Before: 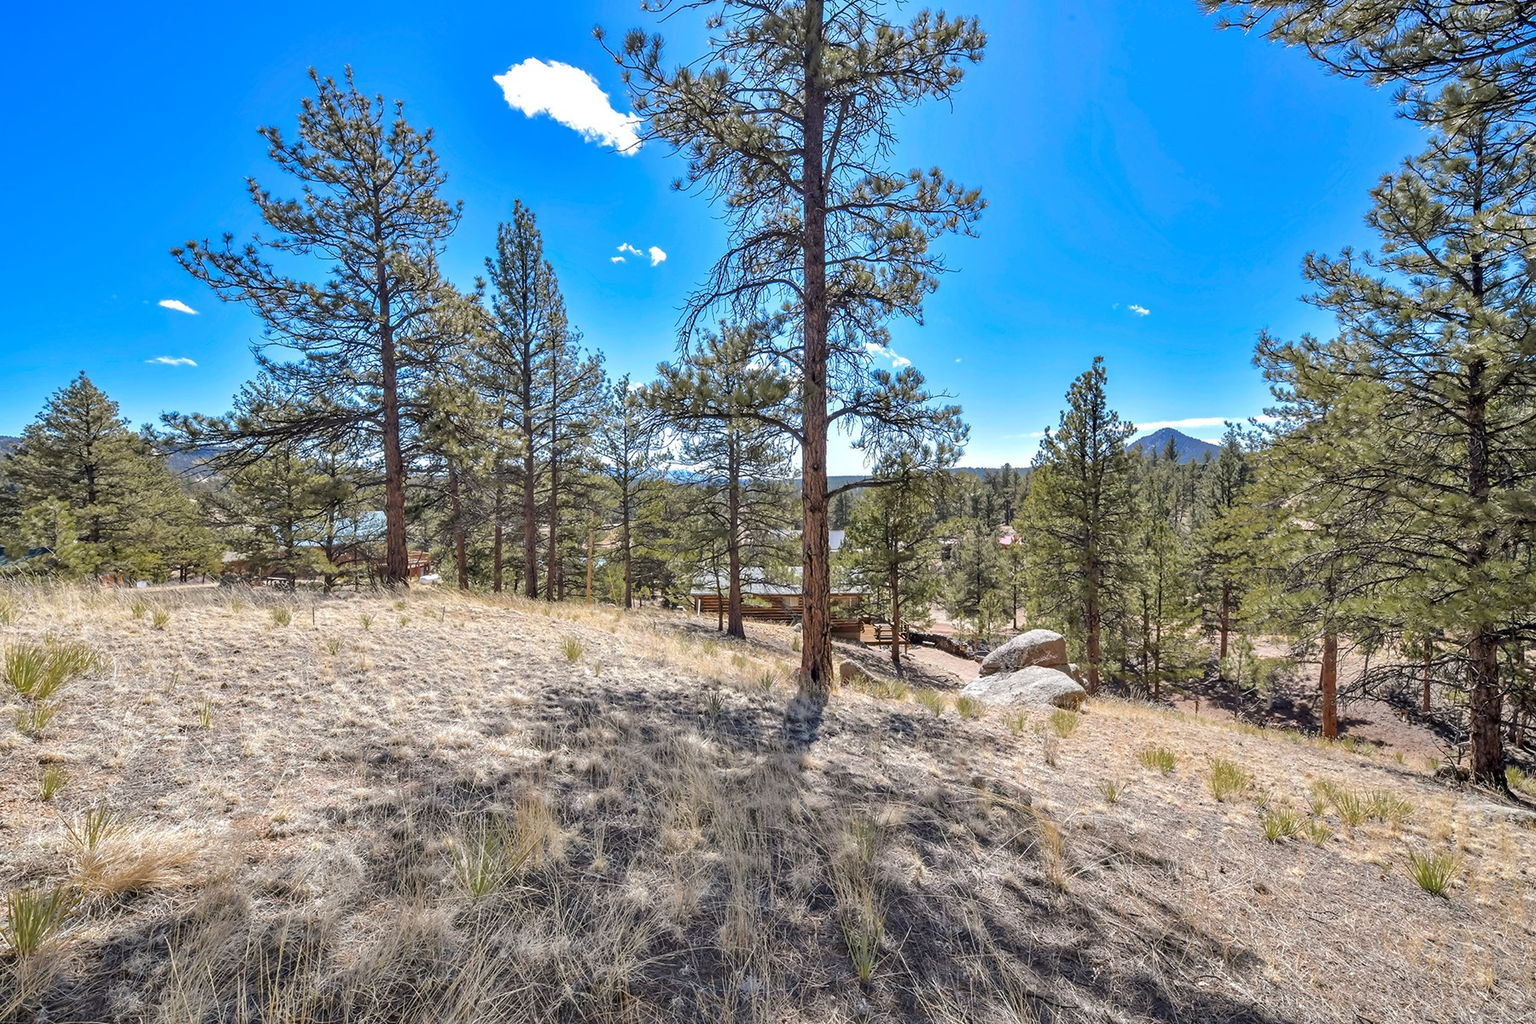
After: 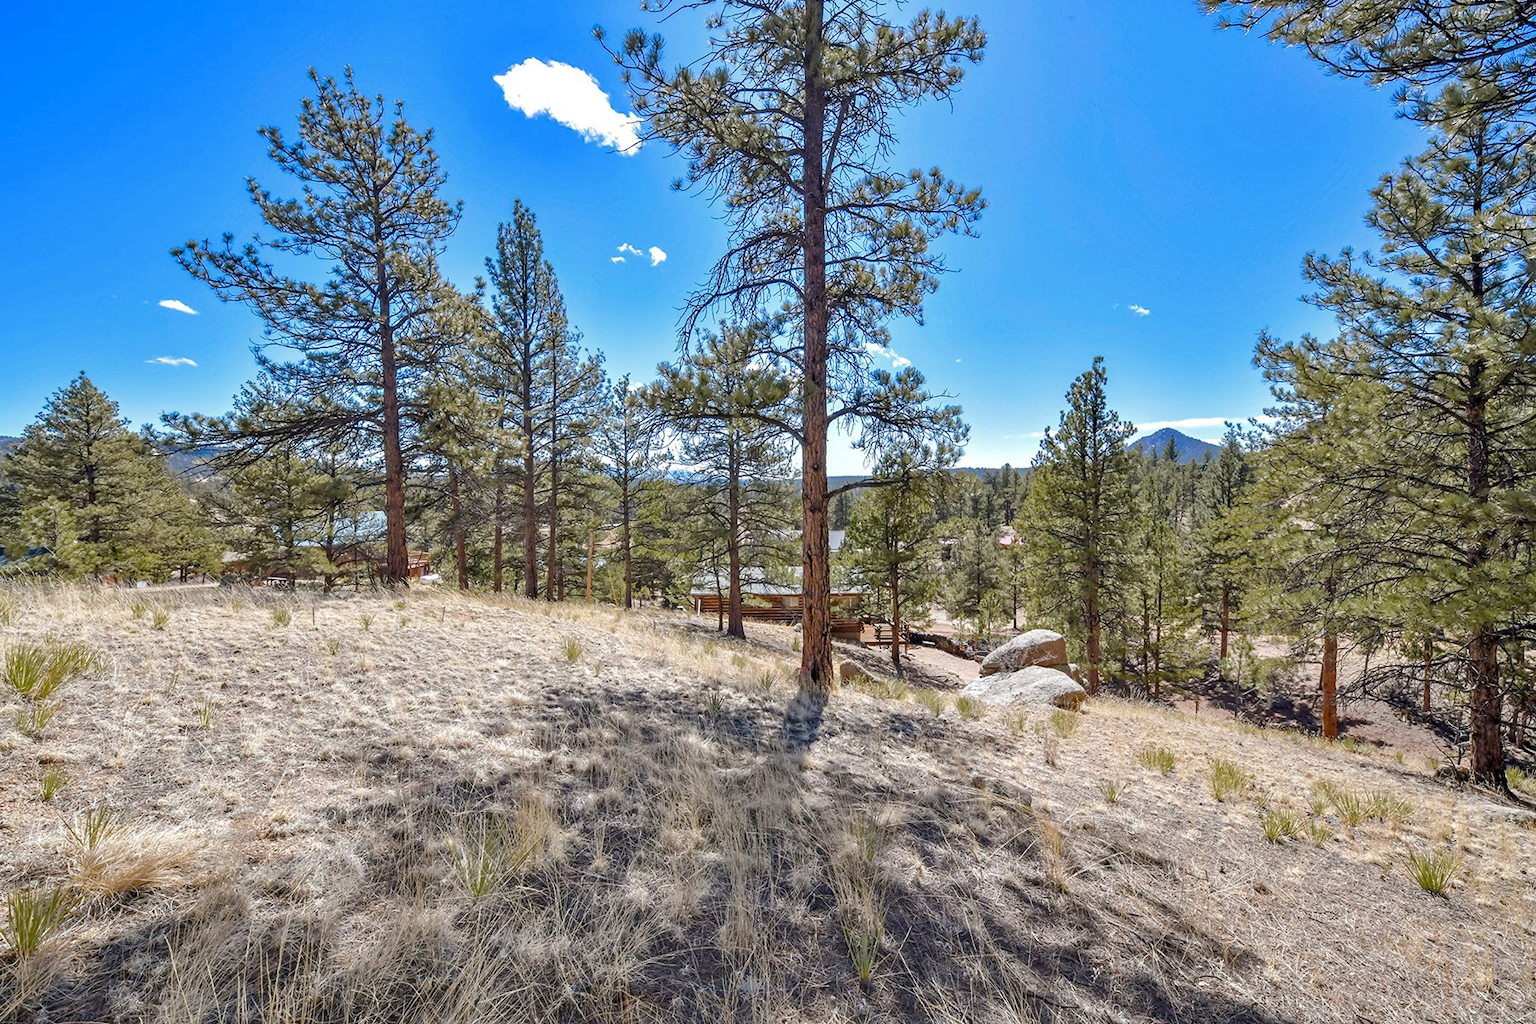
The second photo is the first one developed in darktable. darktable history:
color balance rgb: perceptual saturation grading › global saturation 20%, perceptual saturation grading › highlights -50%, perceptual saturation grading › shadows 30%
